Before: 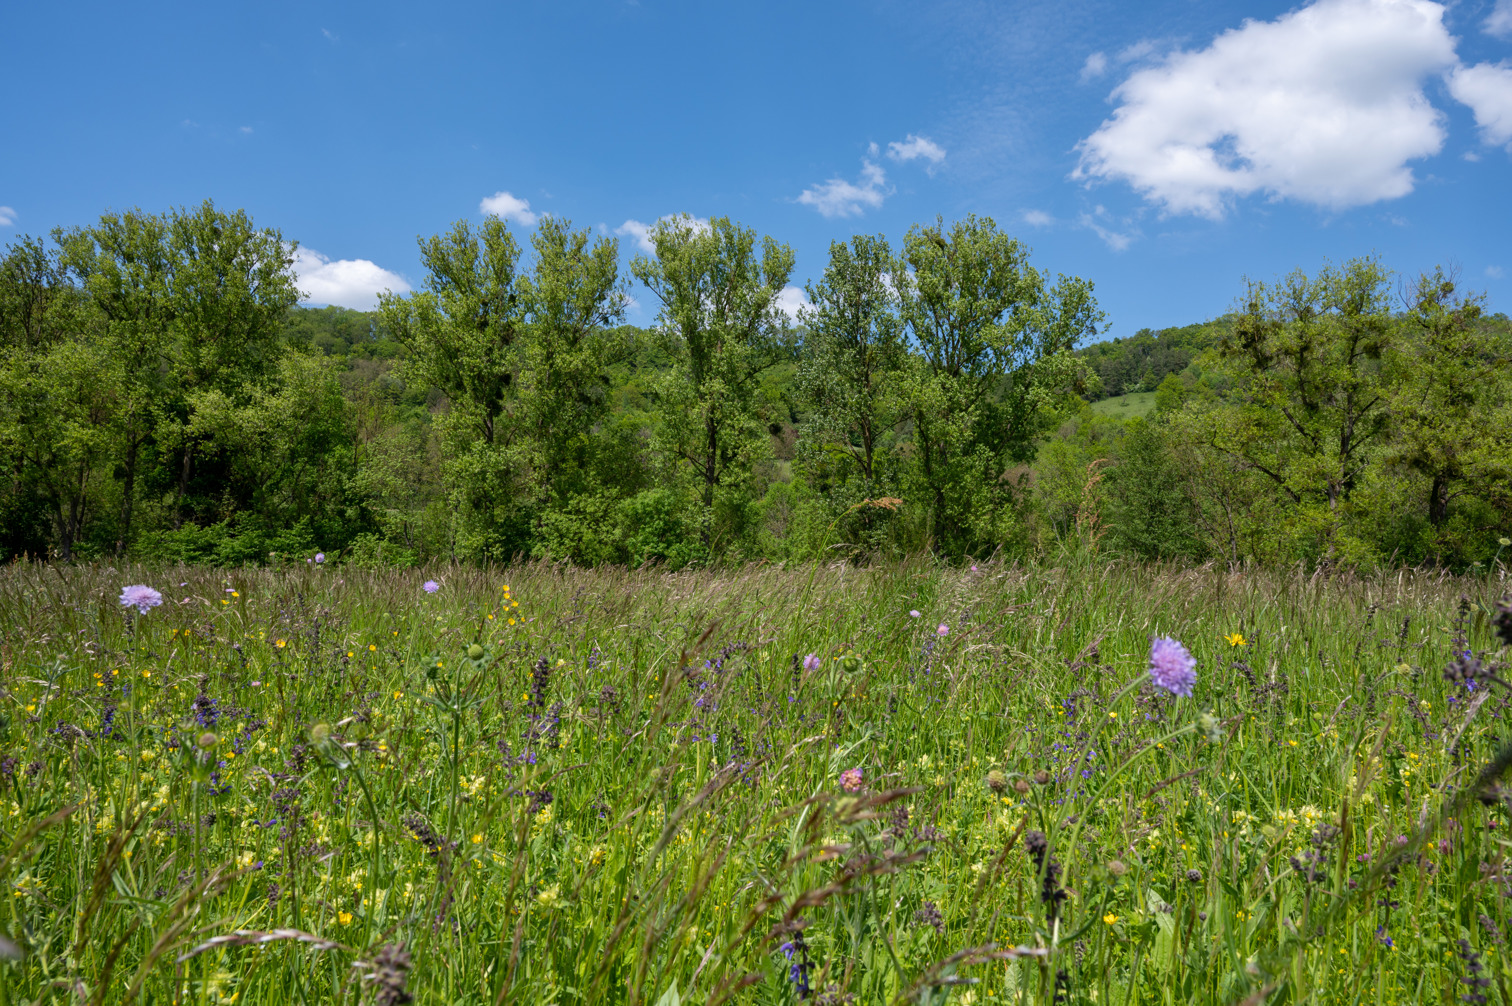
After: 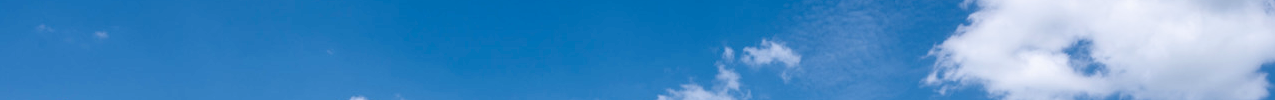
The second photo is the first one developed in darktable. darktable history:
contrast brightness saturation: contrast 0.19, brightness -0.24, saturation 0.11
crop and rotate: left 9.644%, top 9.491%, right 6.021%, bottom 80.509%
